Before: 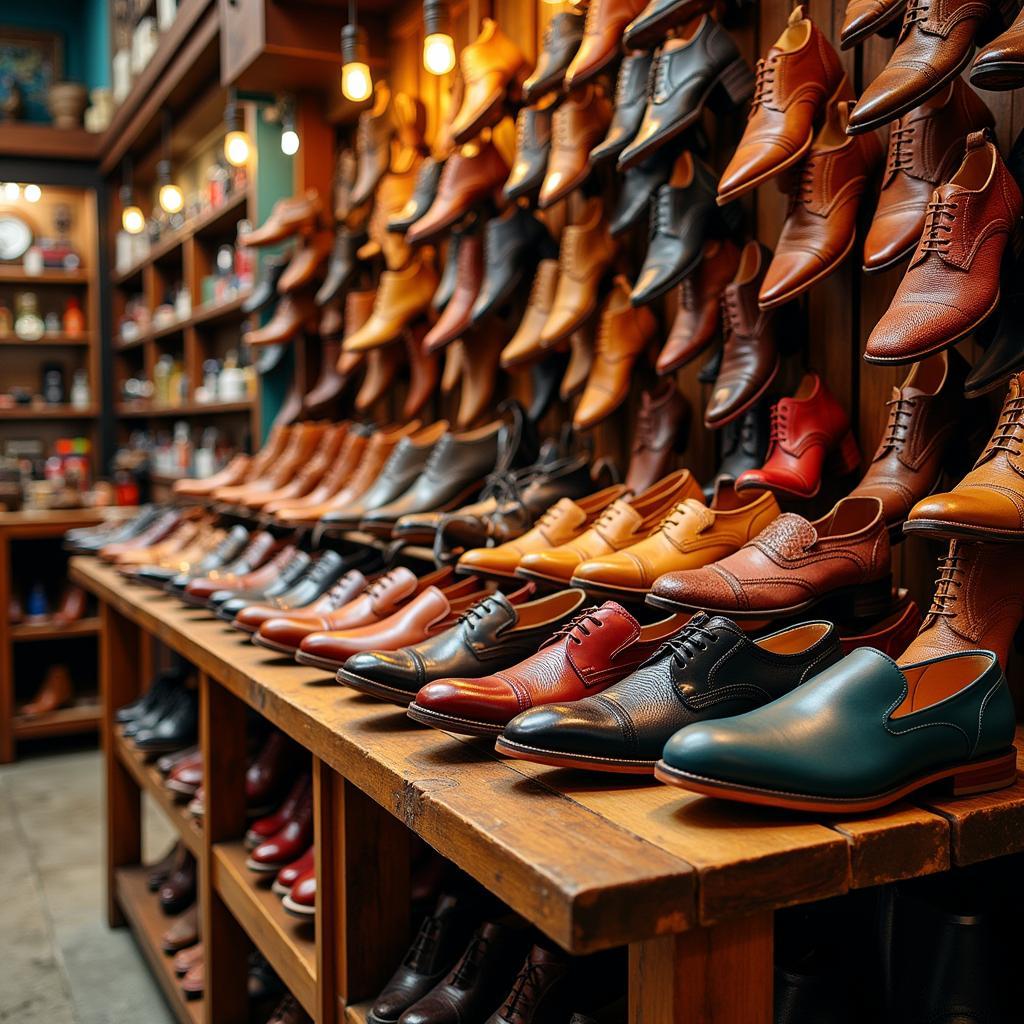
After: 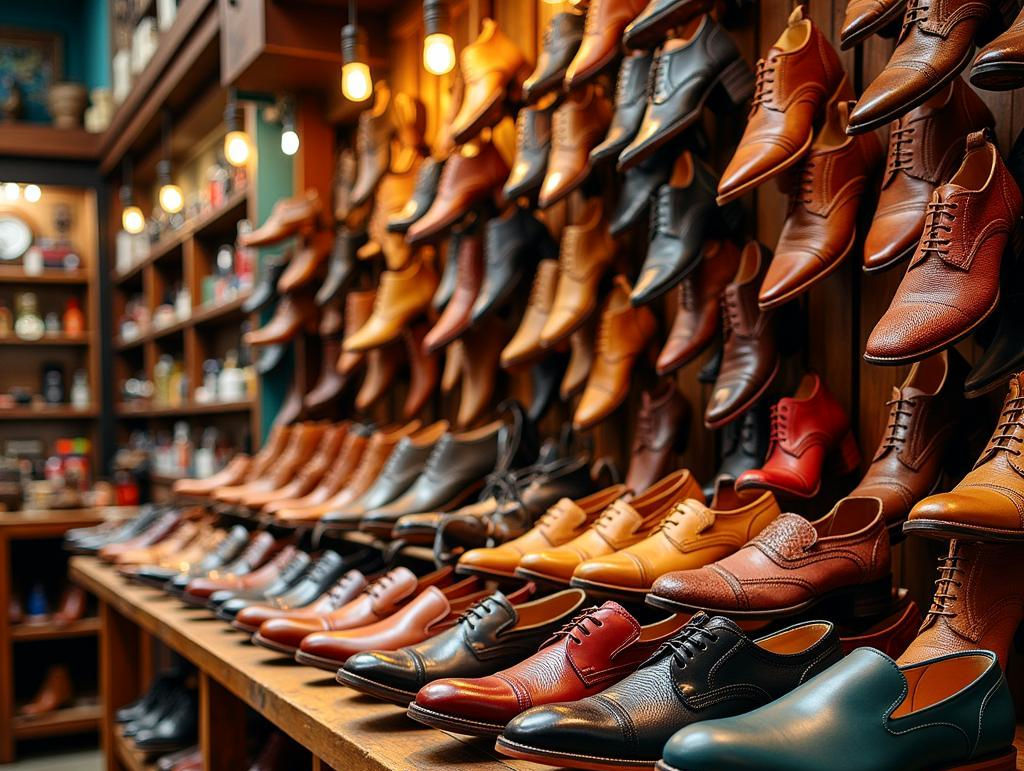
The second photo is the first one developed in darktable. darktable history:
contrast brightness saturation: contrast 0.07
crop: bottom 24.706%
